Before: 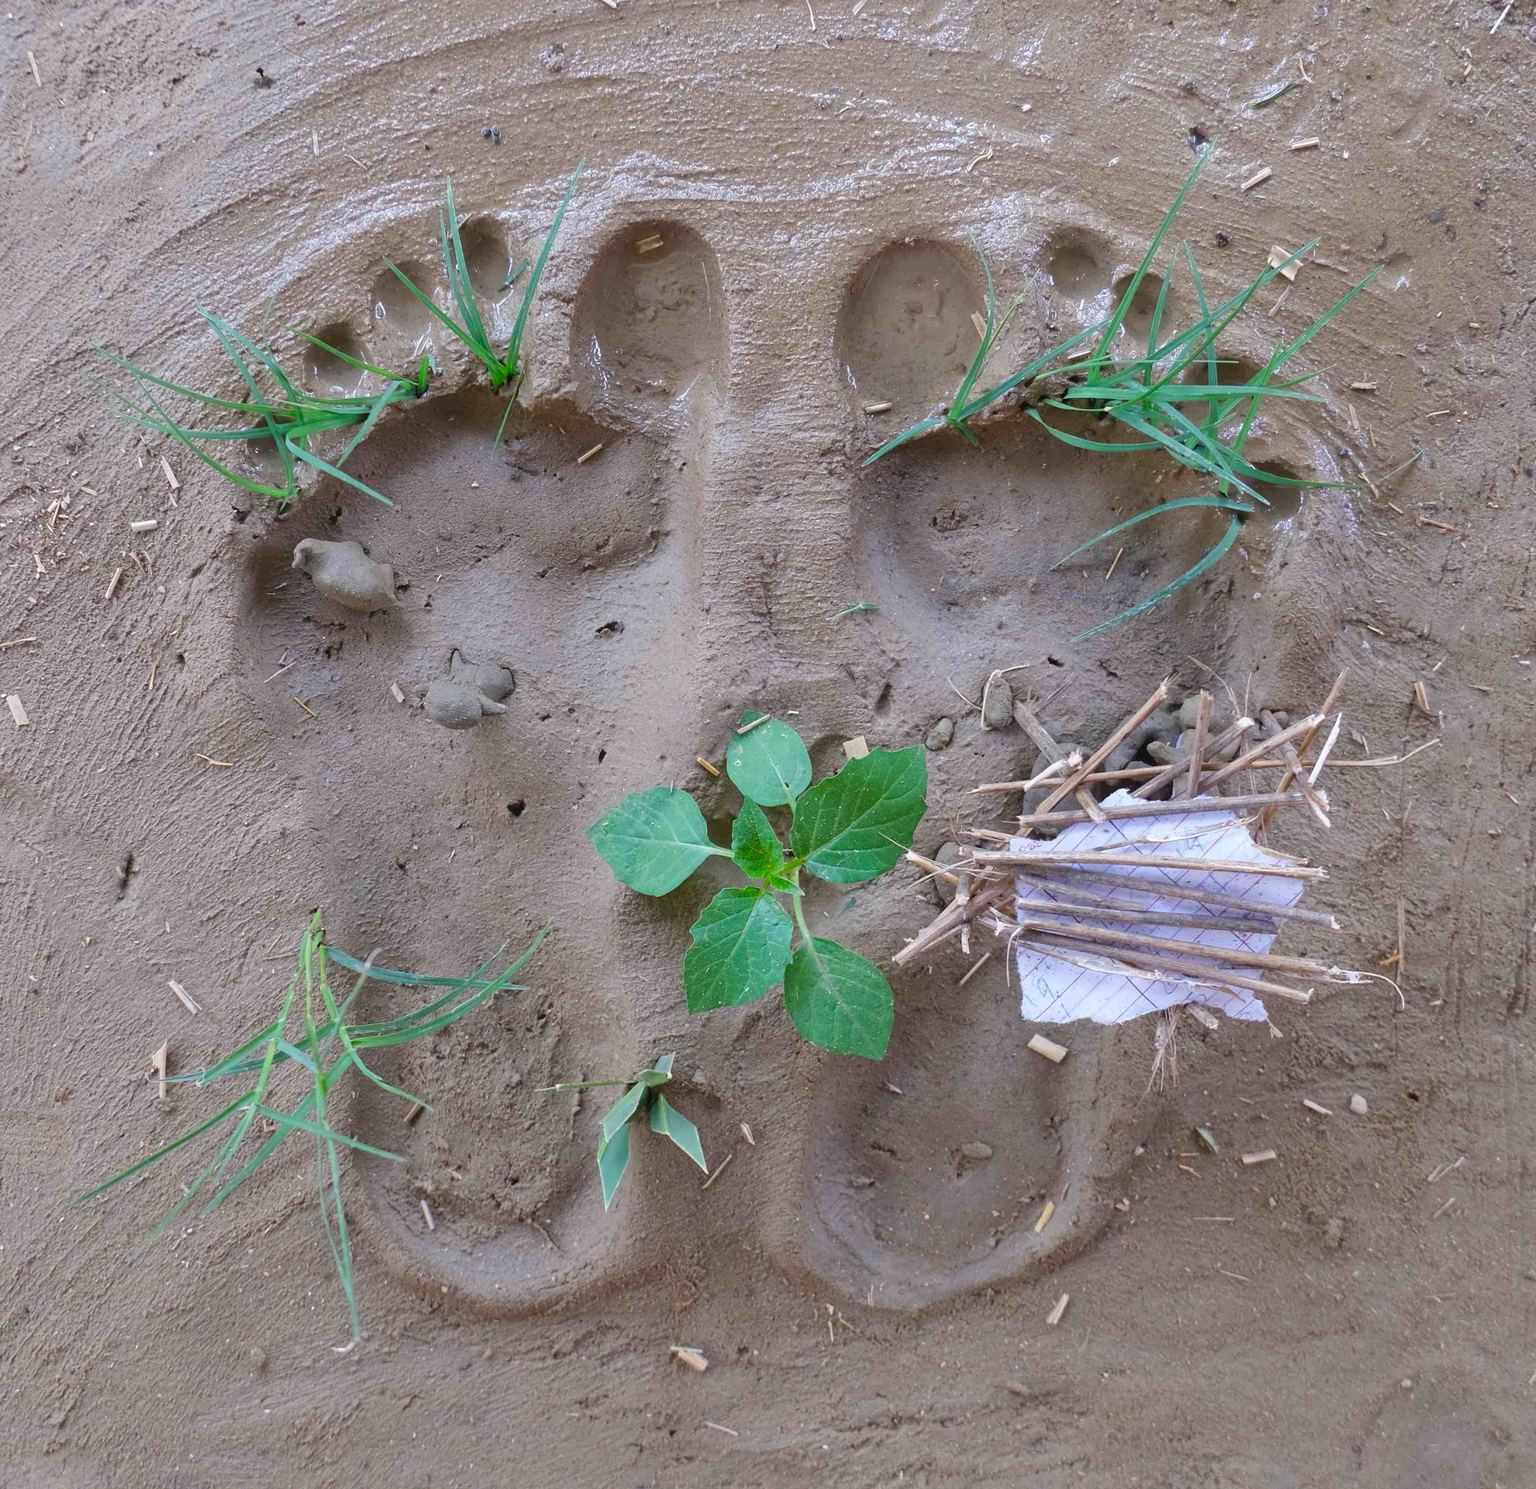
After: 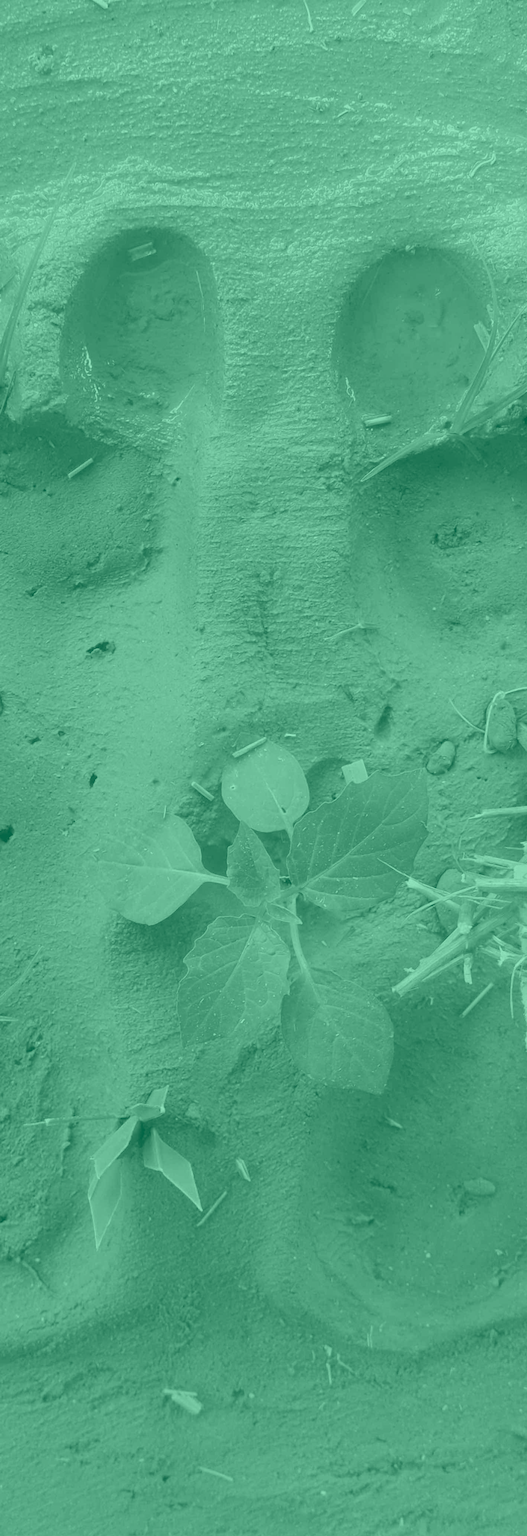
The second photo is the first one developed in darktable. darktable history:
contrast brightness saturation: brightness -0.02, saturation 0.35
colorize: hue 147.6°, saturation 65%, lightness 21.64%
shadows and highlights: shadows -70, highlights 35, soften with gaussian
crop: left 33.36%, right 33.36%
color zones: curves: ch1 [(0, 0.525) (0.143, 0.556) (0.286, 0.52) (0.429, 0.5) (0.571, 0.5) (0.714, 0.5) (0.857, 0.503) (1, 0.525)]
bloom: on, module defaults
